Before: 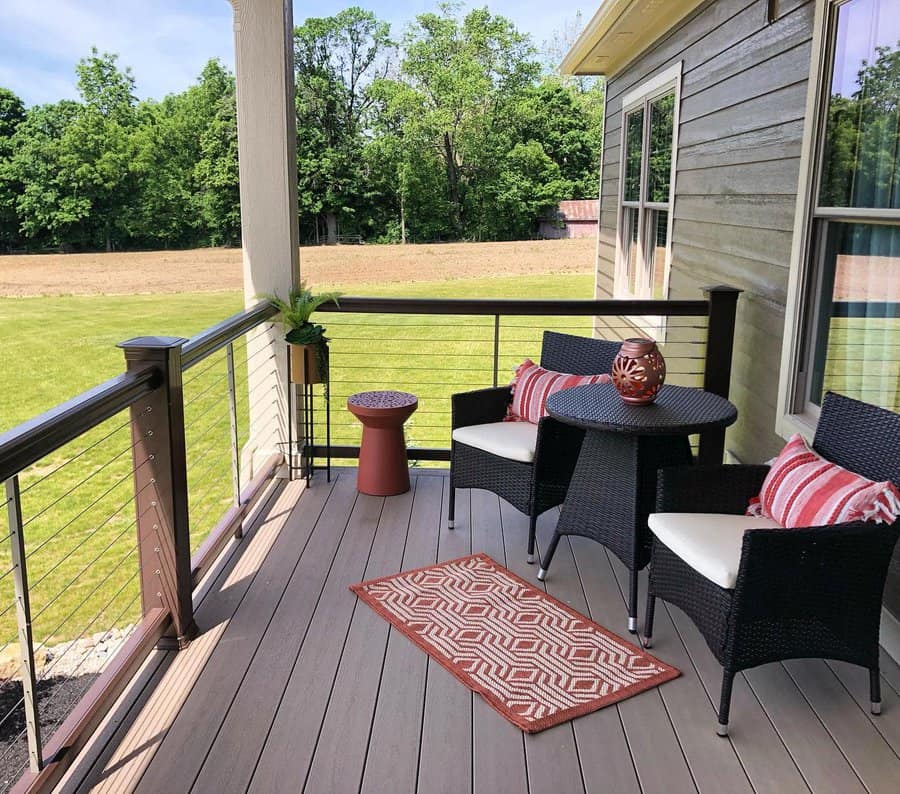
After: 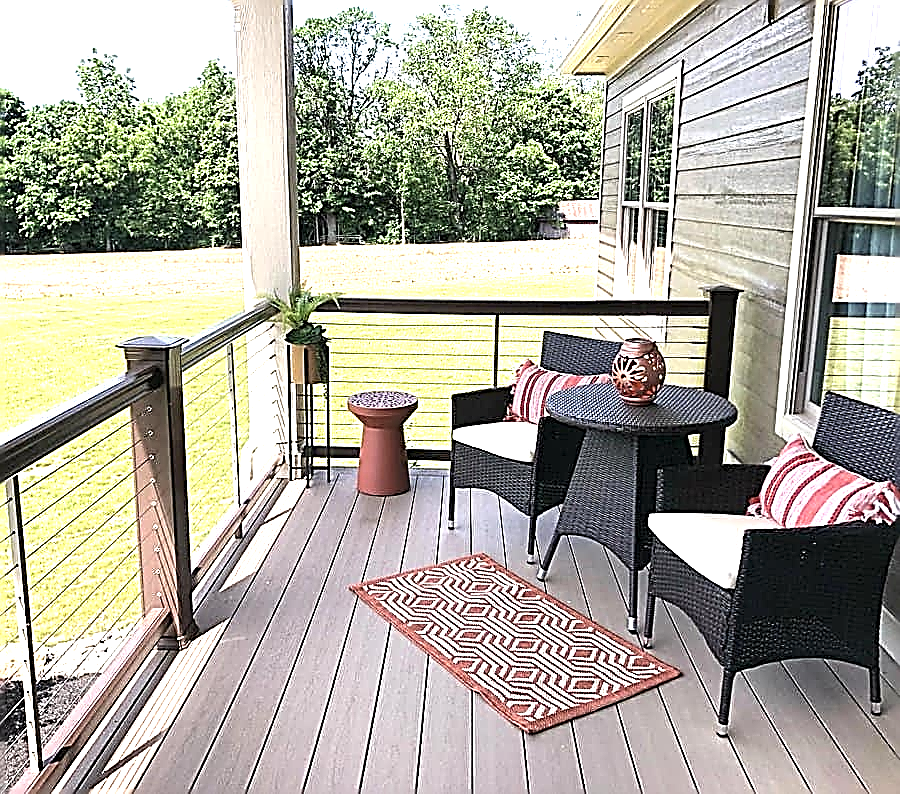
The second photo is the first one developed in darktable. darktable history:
color correction: highlights b* 0.007, saturation 0.771
exposure: black level correction 0, exposure 1.2 EV, compensate exposure bias true, compensate highlight preservation false
sharpen: amount 1.99
